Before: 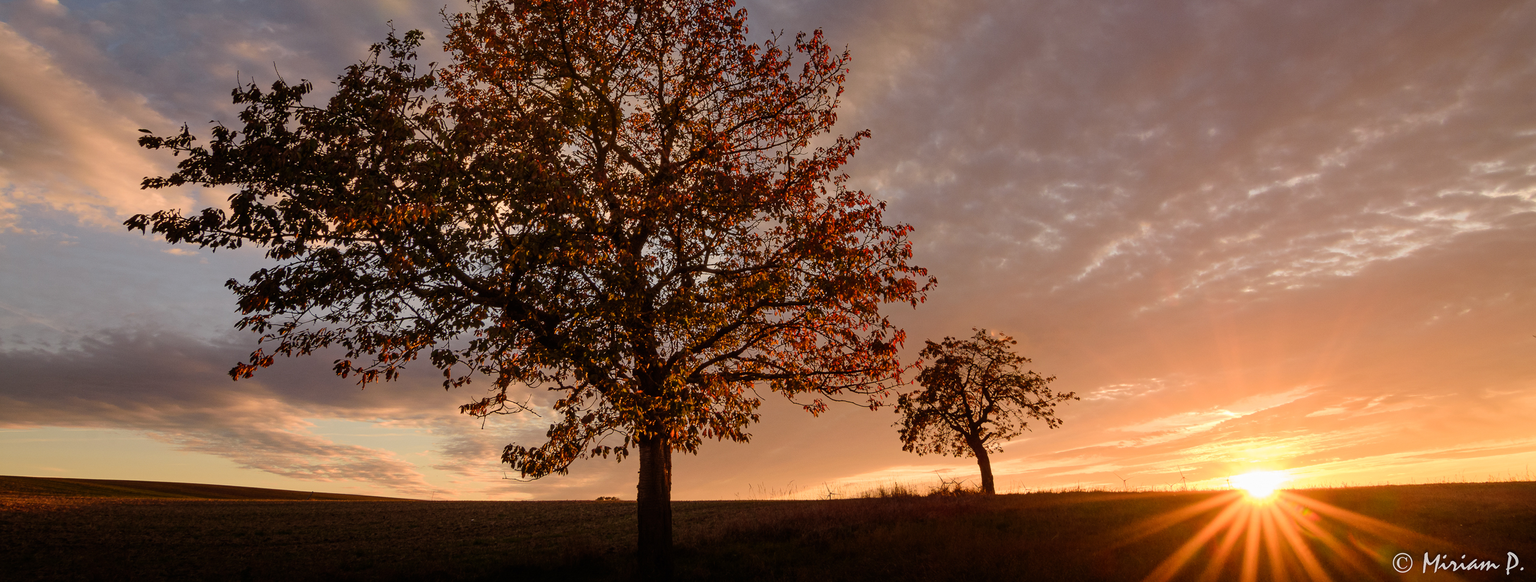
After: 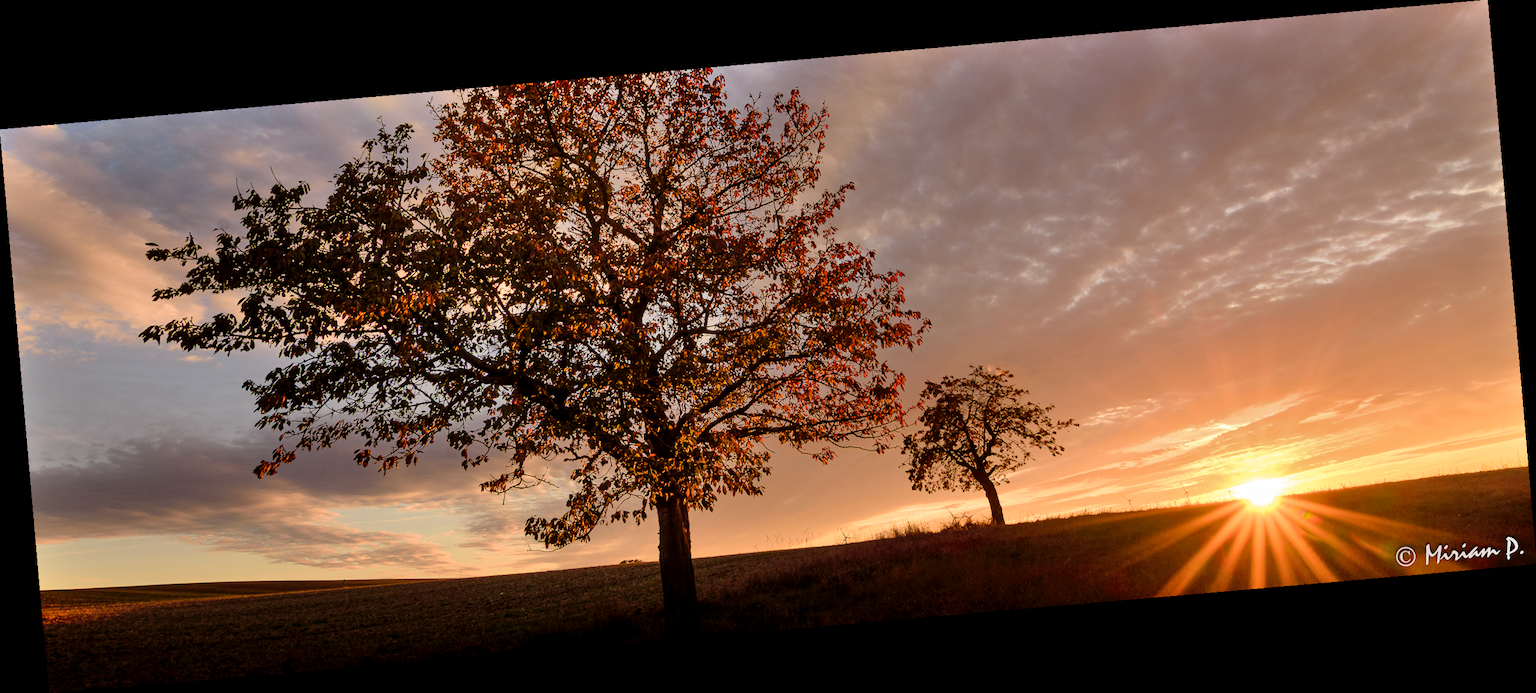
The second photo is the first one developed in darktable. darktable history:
rotate and perspective: rotation -4.98°, automatic cropping off
exposure: black level correction 0.002, compensate highlight preservation false
shadows and highlights: white point adjustment 1, soften with gaussian
